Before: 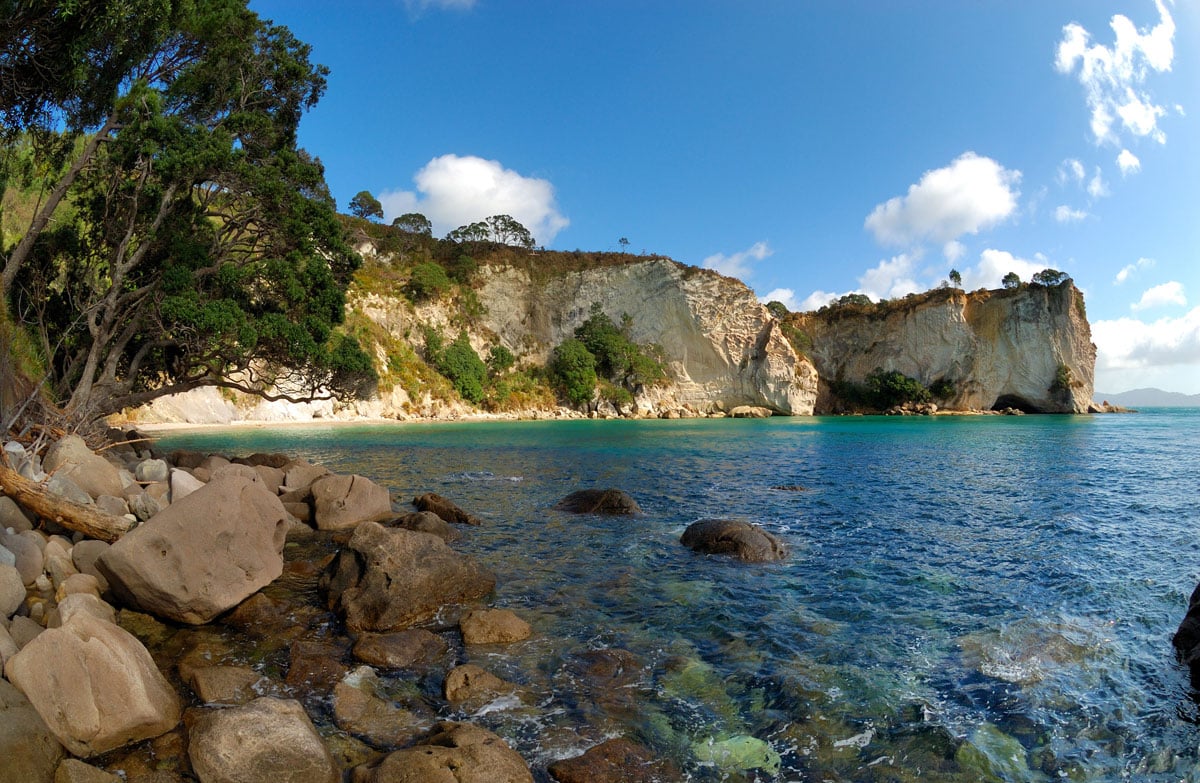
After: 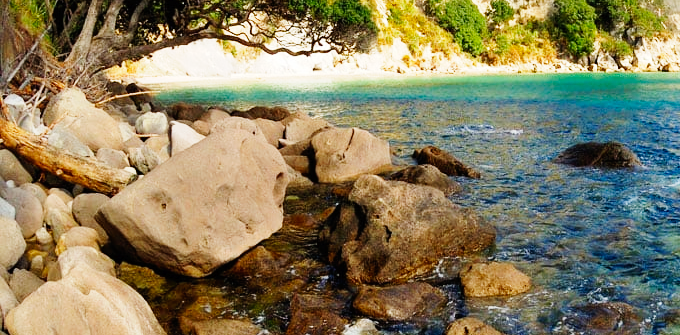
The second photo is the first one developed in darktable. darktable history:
base curve: curves: ch0 [(0, 0) (0, 0.001) (0.001, 0.001) (0.004, 0.002) (0.007, 0.004) (0.015, 0.013) (0.033, 0.045) (0.052, 0.096) (0.075, 0.17) (0.099, 0.241) (0.163, 0.42) (0.219, 0.55) (0.259, 0.616) (0.327, 0.722) (0.365, 0.765) (0.522, 0.873) (0.547, 0.881) (0.689, 0.919) (0.826, 0.952) (1, 1)], exposure shift 0.58, preserve colors none
crop: top 44.421%, right 43.268%, bottom 12.743%
